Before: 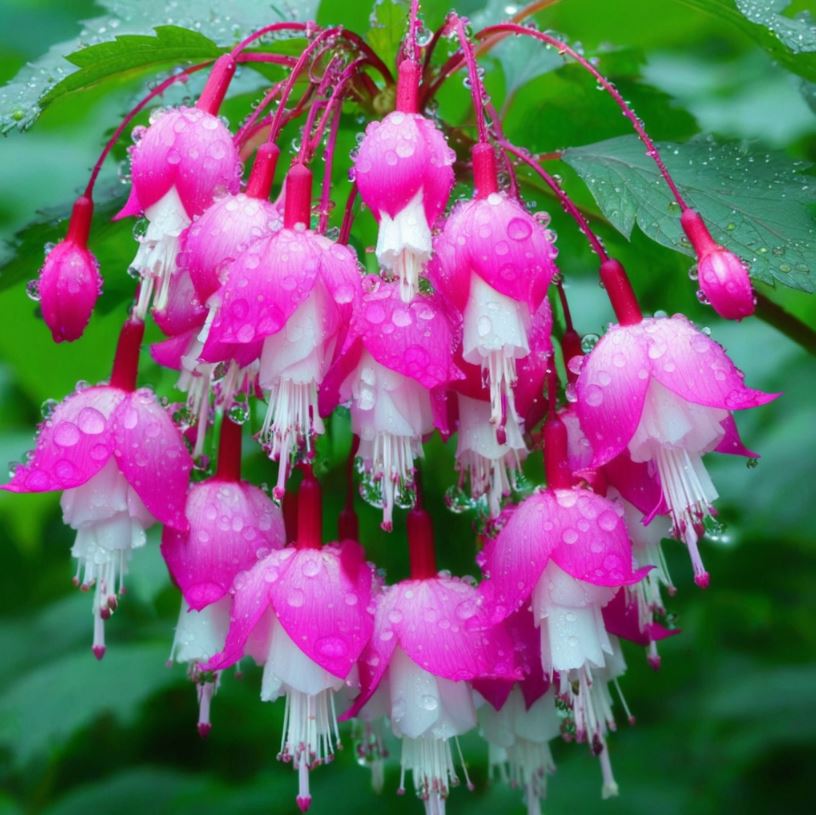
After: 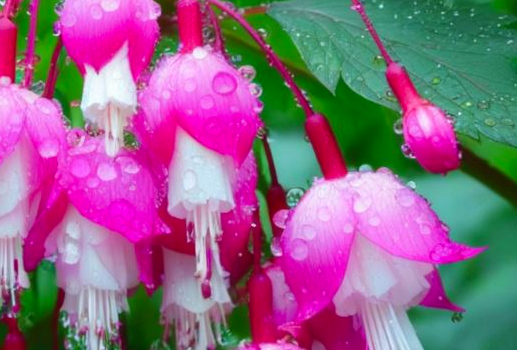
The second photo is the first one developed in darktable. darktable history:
crop: left 36.155%, top 17.979%, right 0.47%, bottom 39.001%
contrast brightness saturation: contrast 0.041, saturation 0.074
